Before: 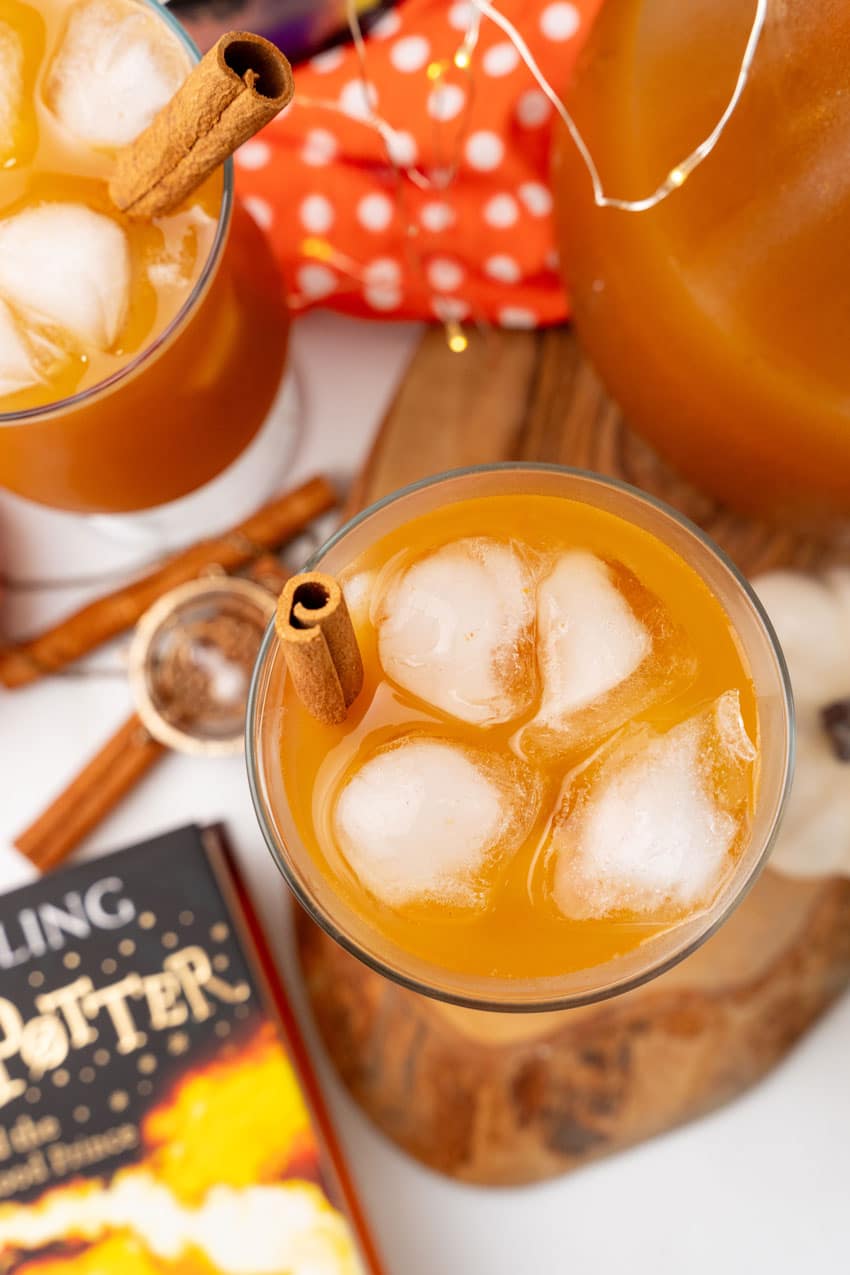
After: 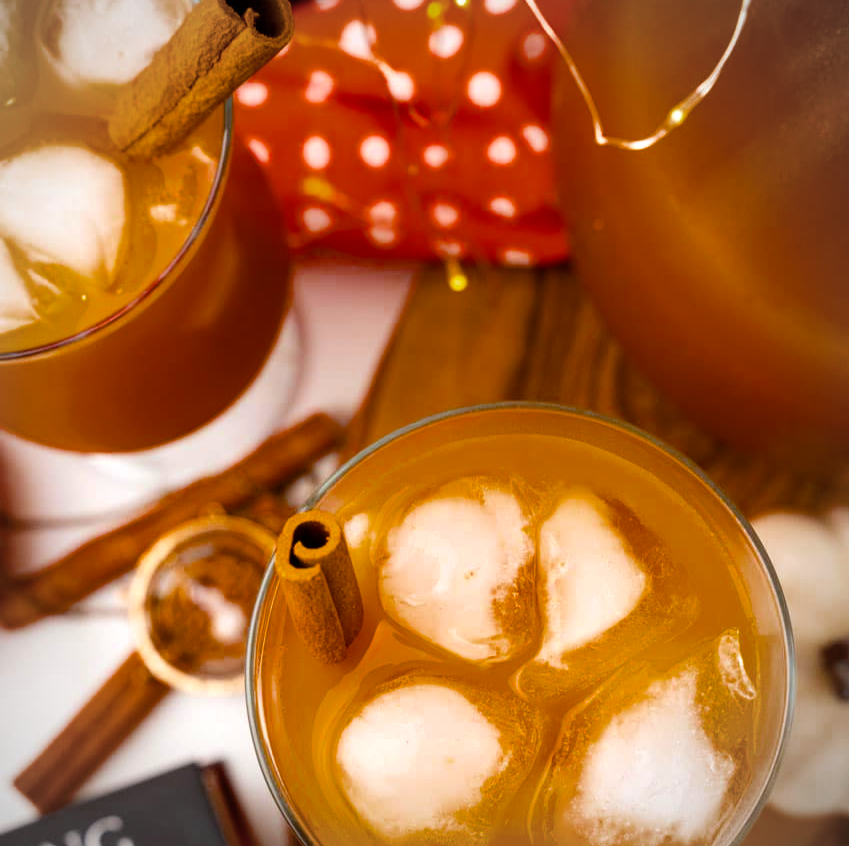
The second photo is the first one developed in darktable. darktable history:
color balance rgb: perceptual saturation grading › global saturation 50.015%, perceptual brilliance grading › highlights 9.858%, perceptual brilliance grading › mid-tones 4.663%, saturation formula JzAzBz (2021)
crop and rotate: top 4.798%, bottom 28.773%
vignetting: fall-off start 80.81%, fall-off radius 61.97%, automatic ratio true, width/height ratio 1.419
